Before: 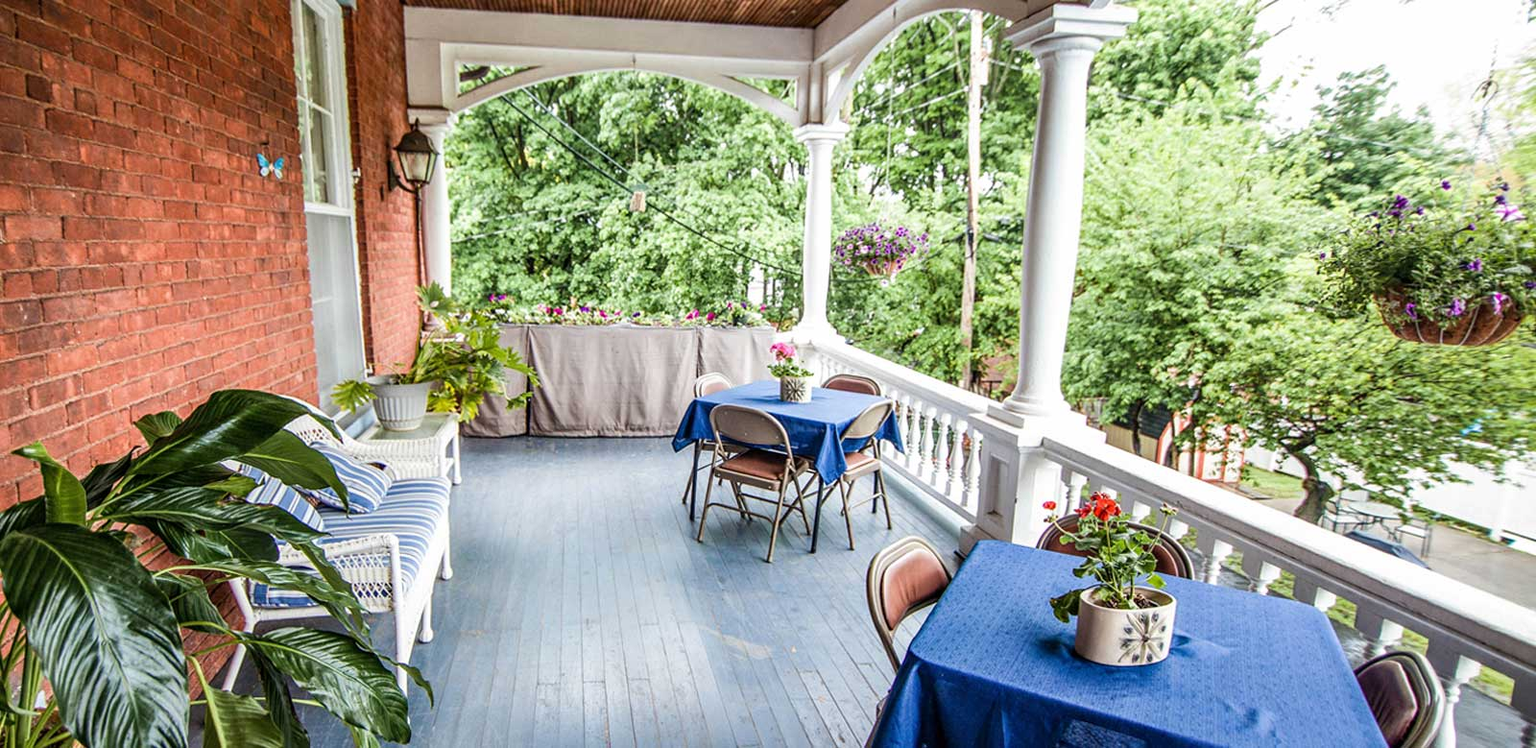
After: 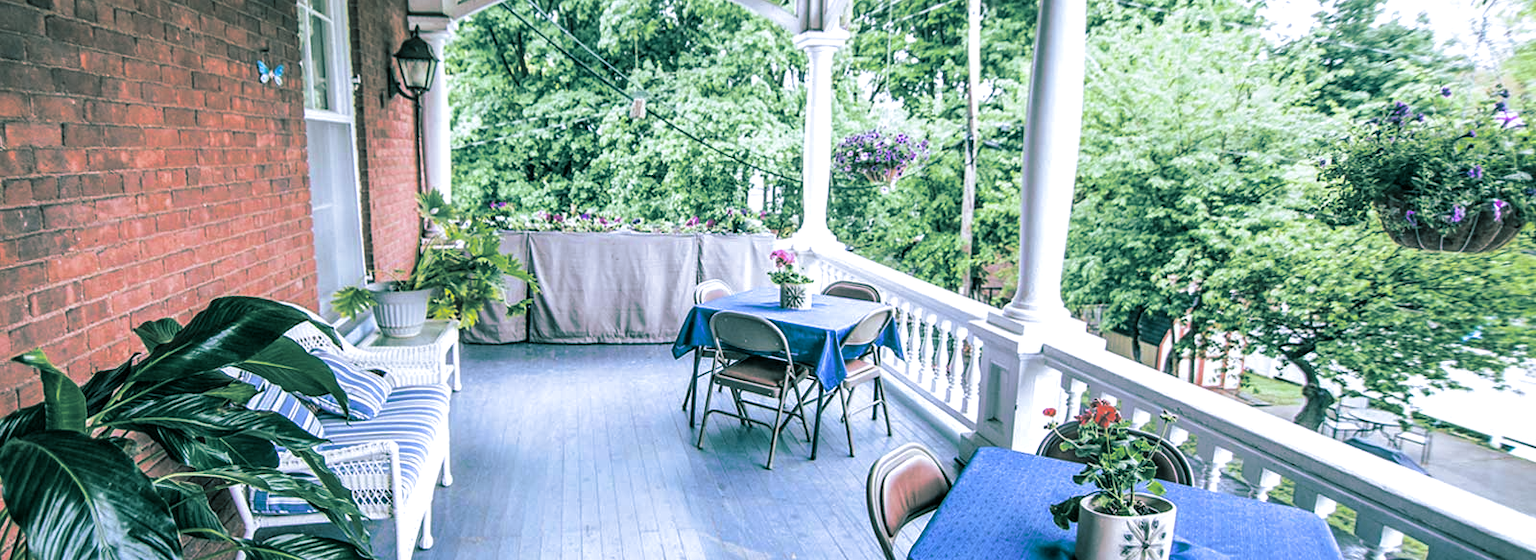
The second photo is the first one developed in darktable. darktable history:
crop and rotate: top 12.5%, bottom 12.5%
white balance: red 0.948, green 1.02, blue 1.176
split-toning: shadows › hue 183.6°, shadows › saturation 0.52, highlights › hue 0°, highlights › saturation 0
